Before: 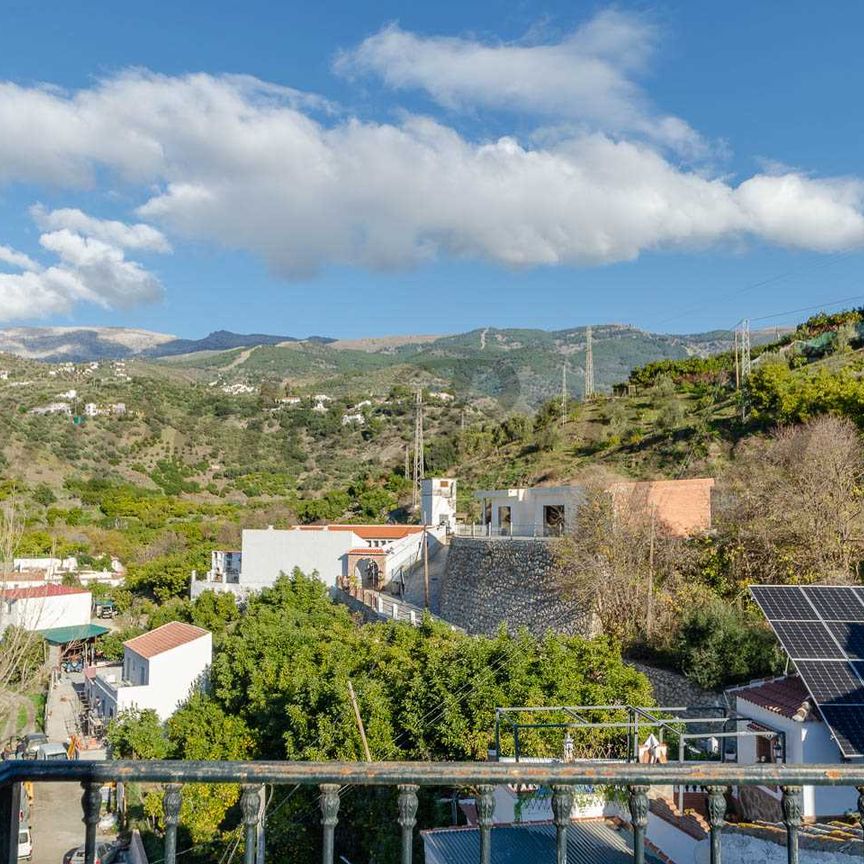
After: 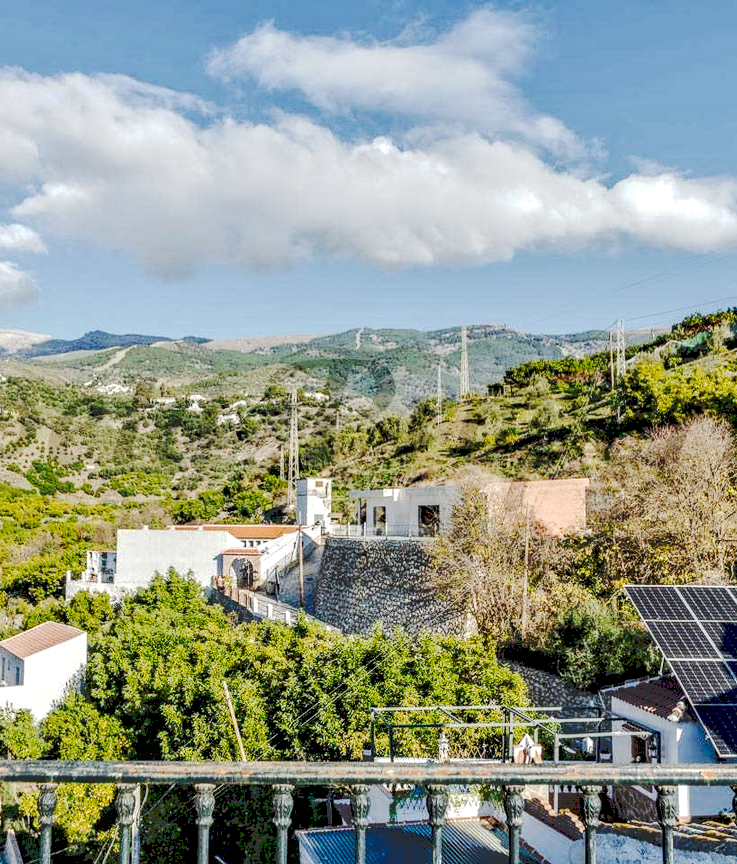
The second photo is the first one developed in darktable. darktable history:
tone curve: curves: ch0 [(0, 0) (0.003, 0.169) (0.011, 0.169) (0.025, 0.169) (0.044, 0.173) (0.069, 0.178) (0.1, 0.183) (0.136, 0.185) (0.177, 0.197) (0.224, 0.227) (0.277, 0.292) (0.335, 0.391) (0.399, 0.491) (0.468, 0.592) (0.543, 0.672) (0.623, 0.734) (0.709, 0.785) (0.801, 0.844) (0.898, 0.893) (1, 1)], preserve colors none
contrast equalizer: y [[0.586, 0.584, 0.576, 0.565, 0.552, 0.539], [0.5 ×6], [0.97, 0.959, 0.919, 0.859, 0.789, 0.717], [0 ×6], [0 ×6]]
exposure: black level correction 0.007, compensate highlight preservation false
crop and rotate: left 14.584%
local contrast: on, module defaults
